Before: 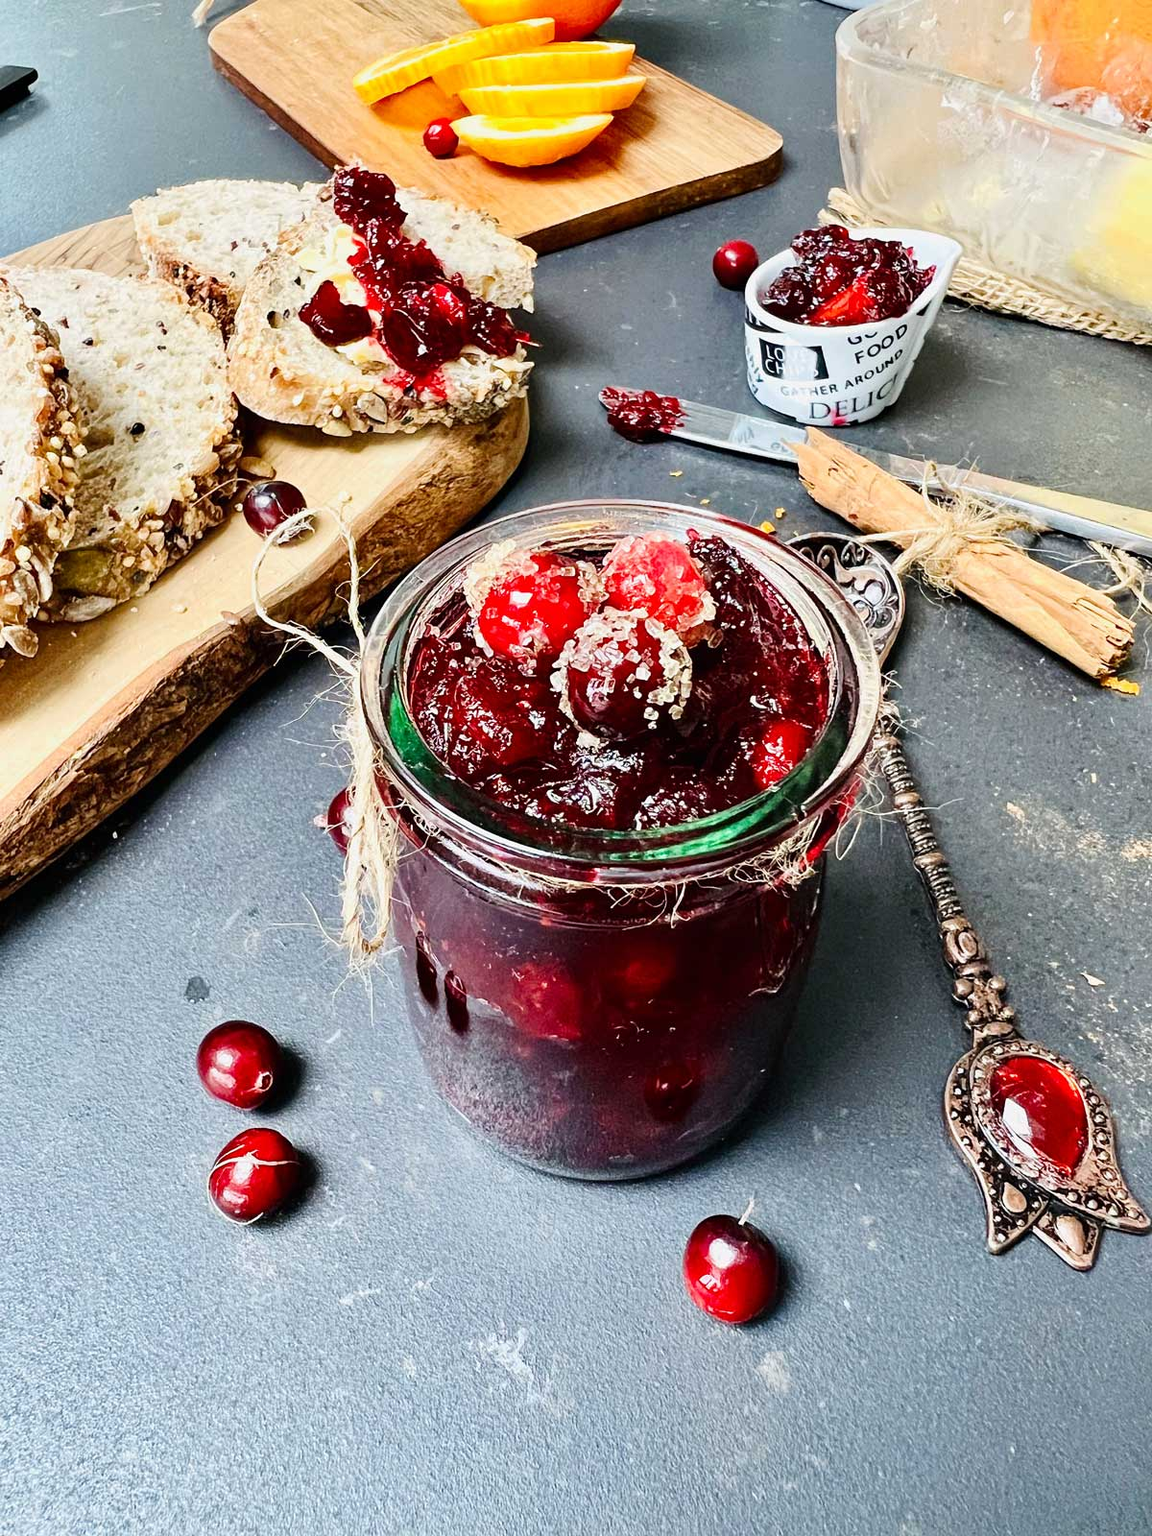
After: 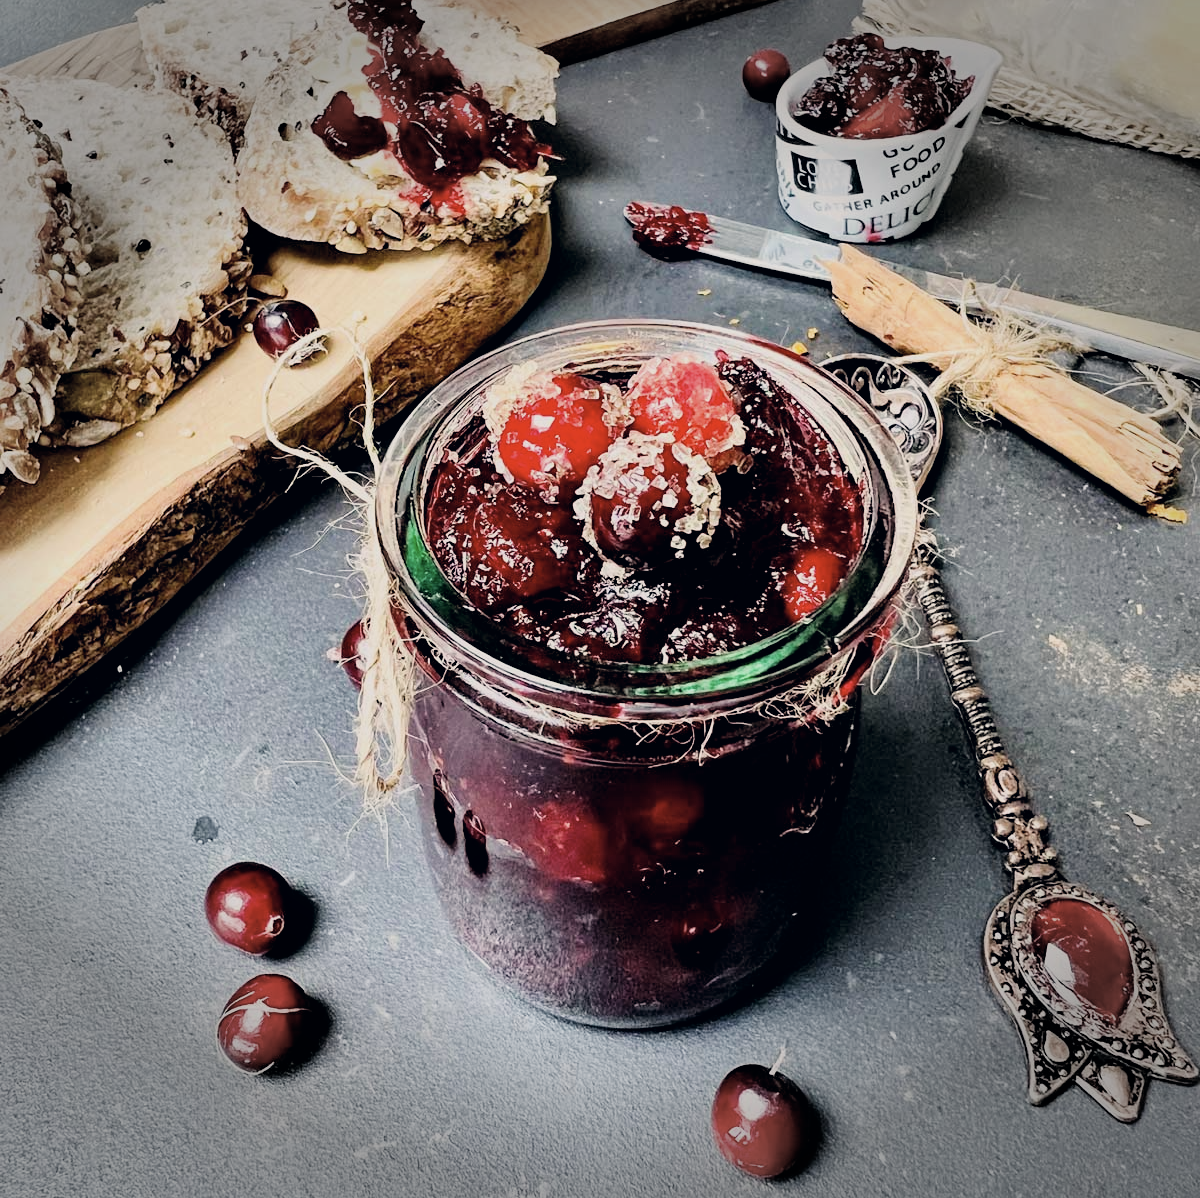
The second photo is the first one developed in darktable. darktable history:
crop and rotate: top 12.581%, bottom 12.506%
tone equalizer: mask exposure compensation -0.493 EV
vignetting: fall-off start 90.16%, fall-off radius 39.53%, width/height ratio 1.215, shape 1.3, unbound false
shadows and highlights: shadows 20.91, highlights -37.07, soften with gaussian
color correction: highlights a* 2.75, highlights b* 5.02, shadows a* -1.57, shadows b* -4.88, saturation 0.794
filmic rgb: black relative exposure -7.77 EV, white relative exposure 4.43 EV, hardness 3.75, latitude 49.25%, contrast 1.1, iterations of high-quality reconstruction 0
